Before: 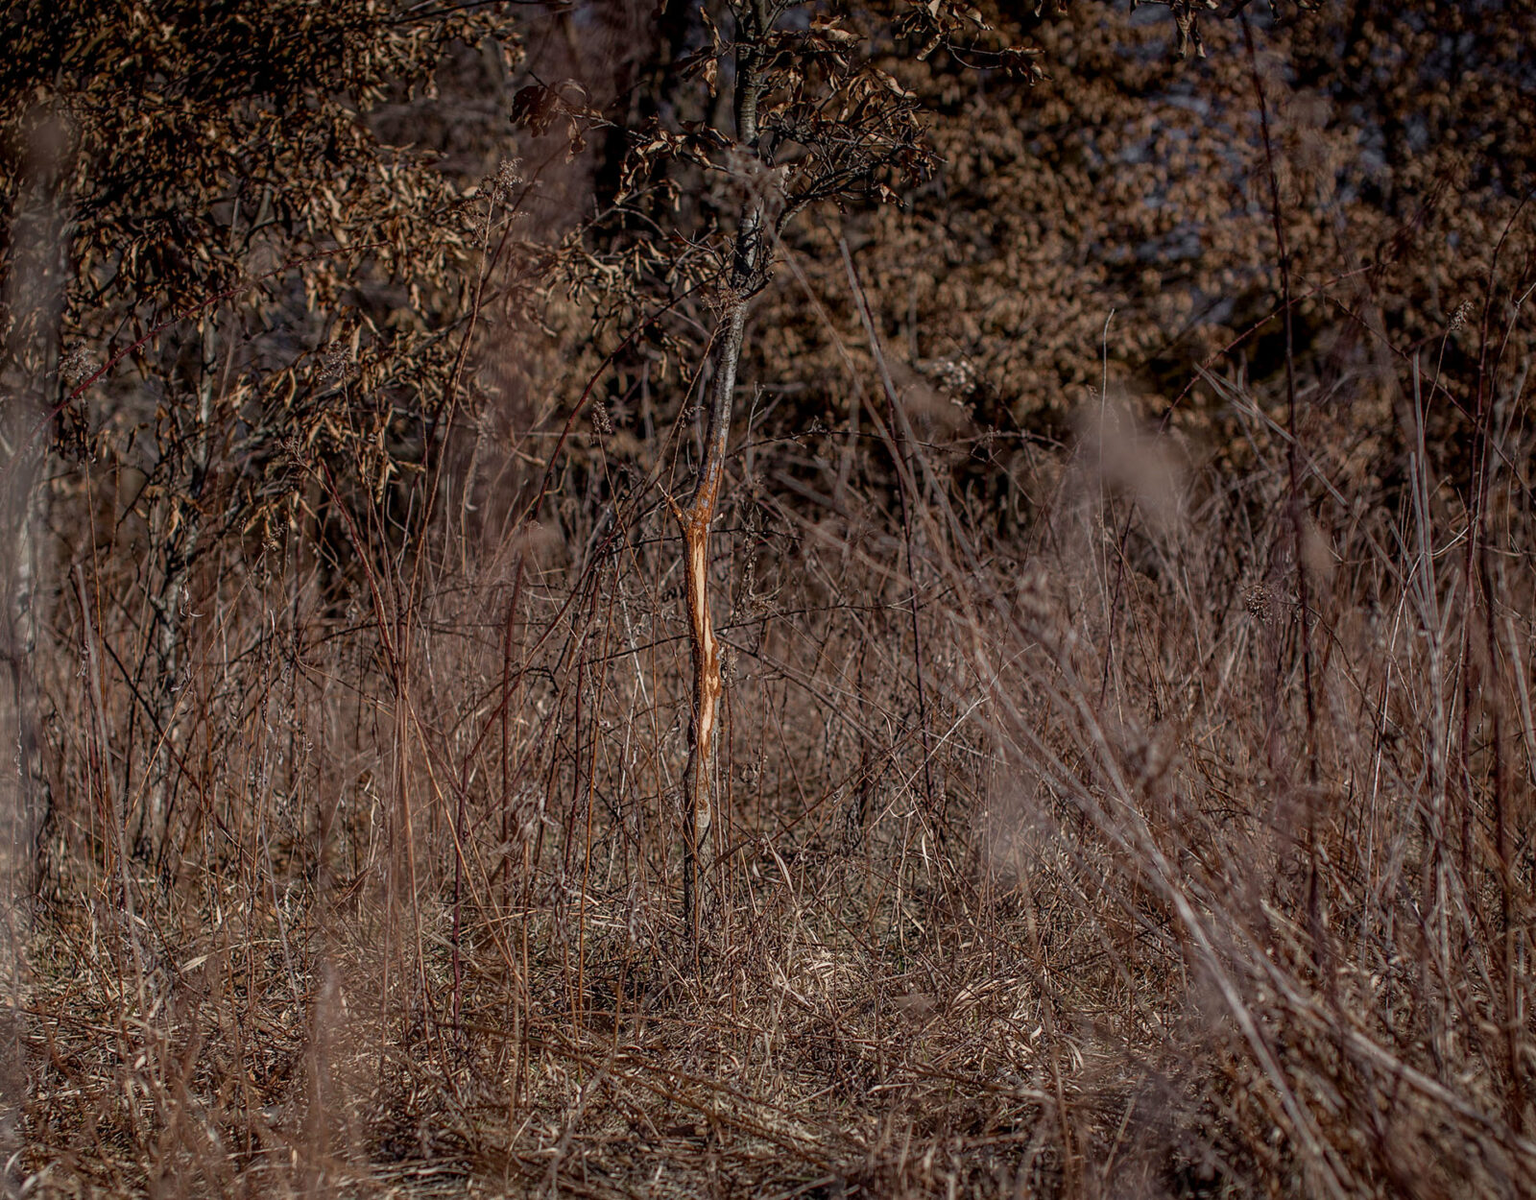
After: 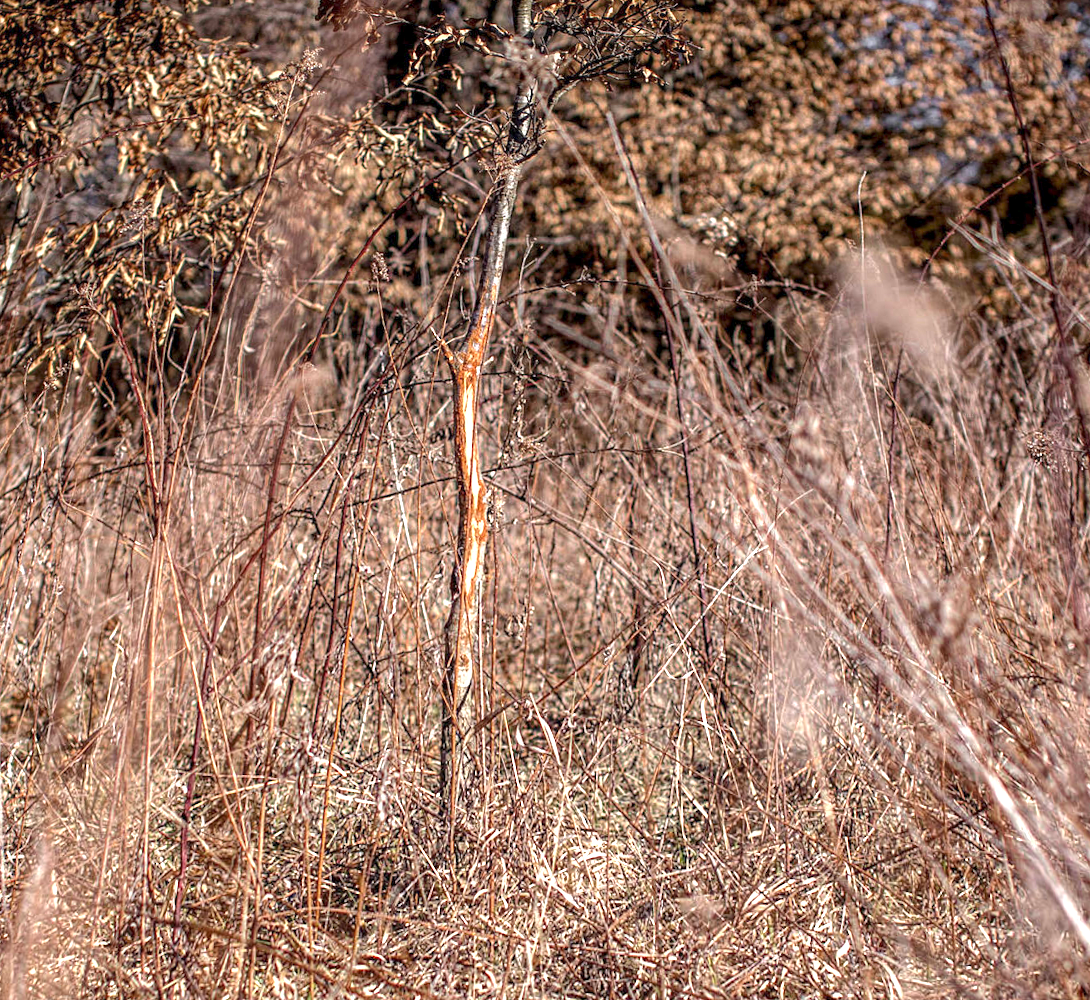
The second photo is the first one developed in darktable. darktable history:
rotate and perspective: rotation 0.72°, lens shift (vertical) -0.352, lens shift (horizontal) -0.051, crop left 0.152, crop right 0.859, crop top 0.019, crop bottom 0.964
exposure: black level correction 0, exposure 1.9 EV, compensate highlight preservation false
crop and rotate: left 7.196%, top 4.574%, right 10.605%, bottom 13.178%
local contrast: highlights 100%, shadows 100%, detail 120%, midtone range 0.2
